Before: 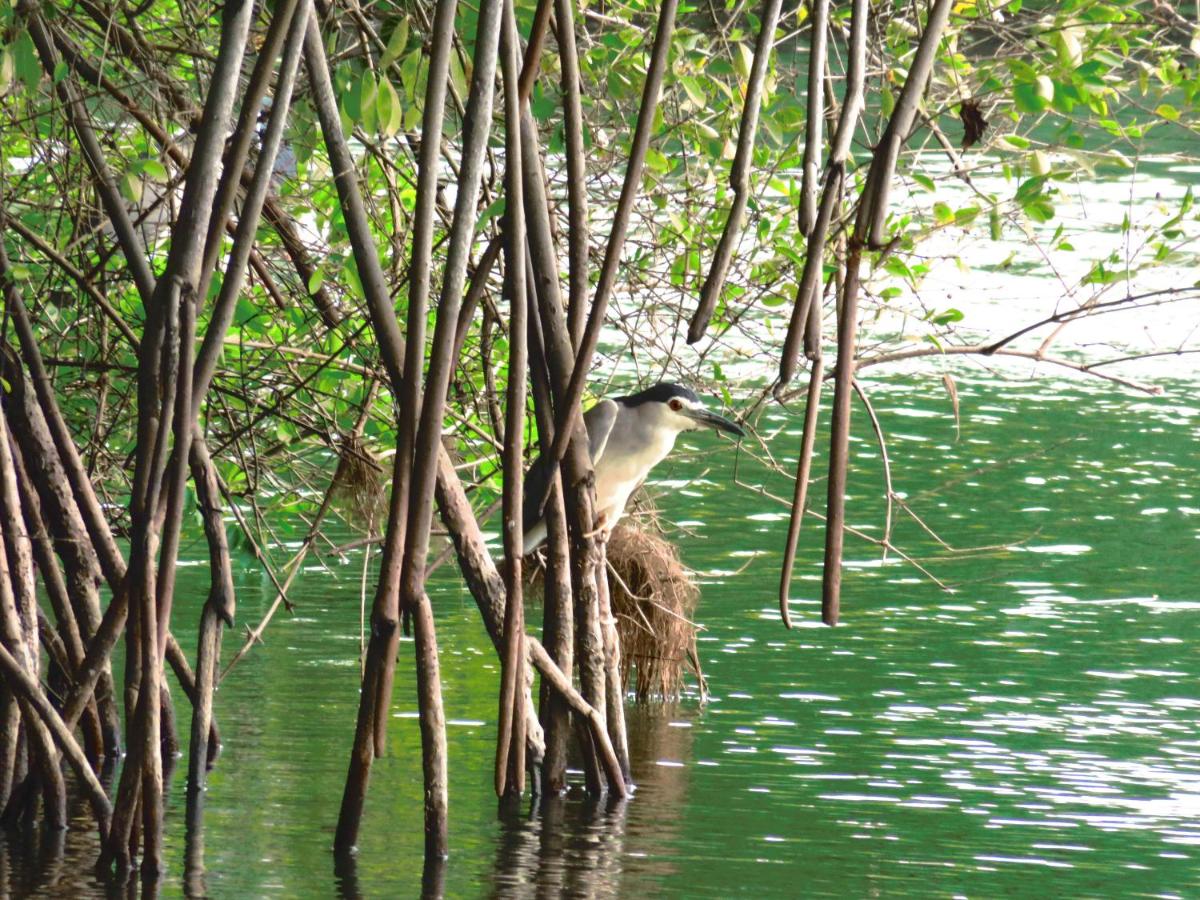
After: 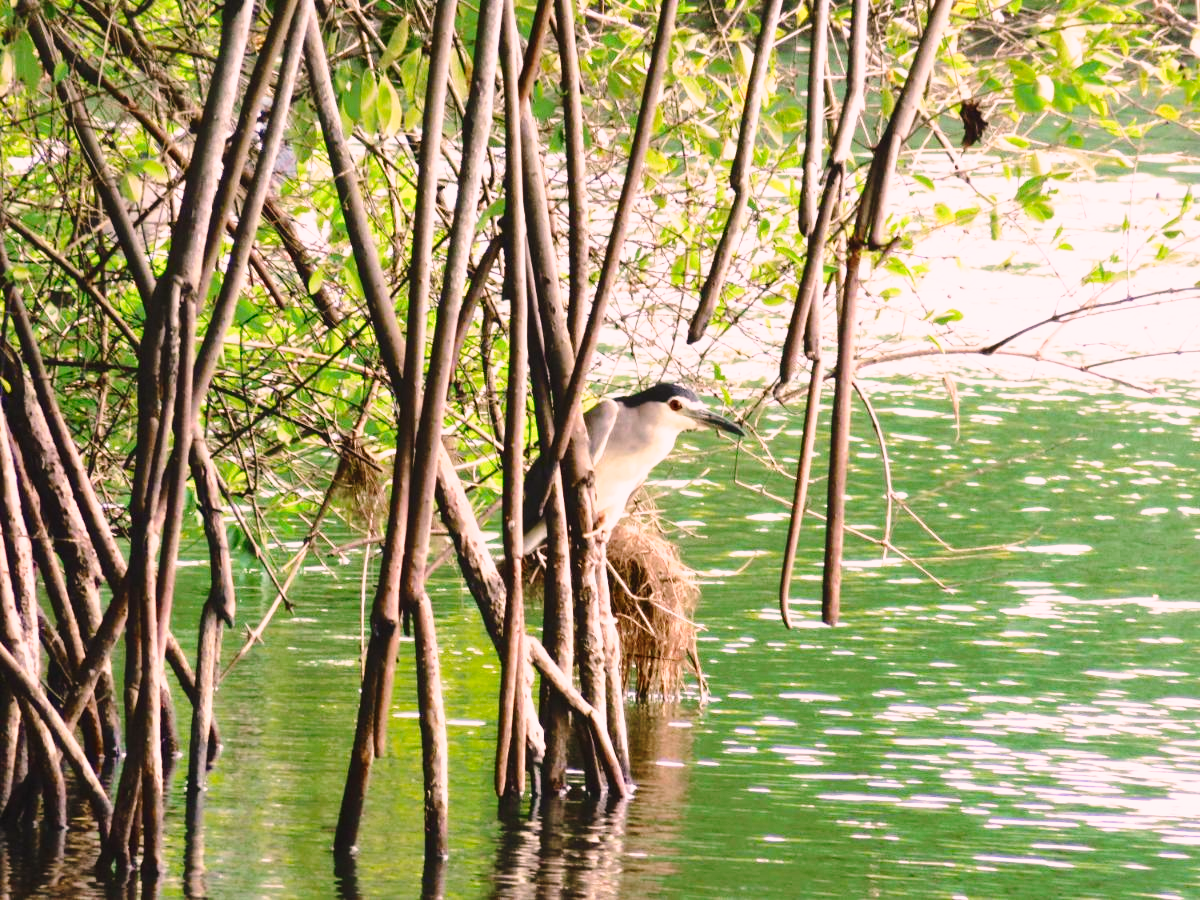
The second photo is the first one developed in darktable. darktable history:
color correction: highlights a* 14.73, highlights b* 4.88
base curve: curves: ch0 [(0, 0) (0.028, 0.03) (0.121, 0.232) (0.46, 0.748) (0.859, 0.968) (1, 1)], preserve colors none
